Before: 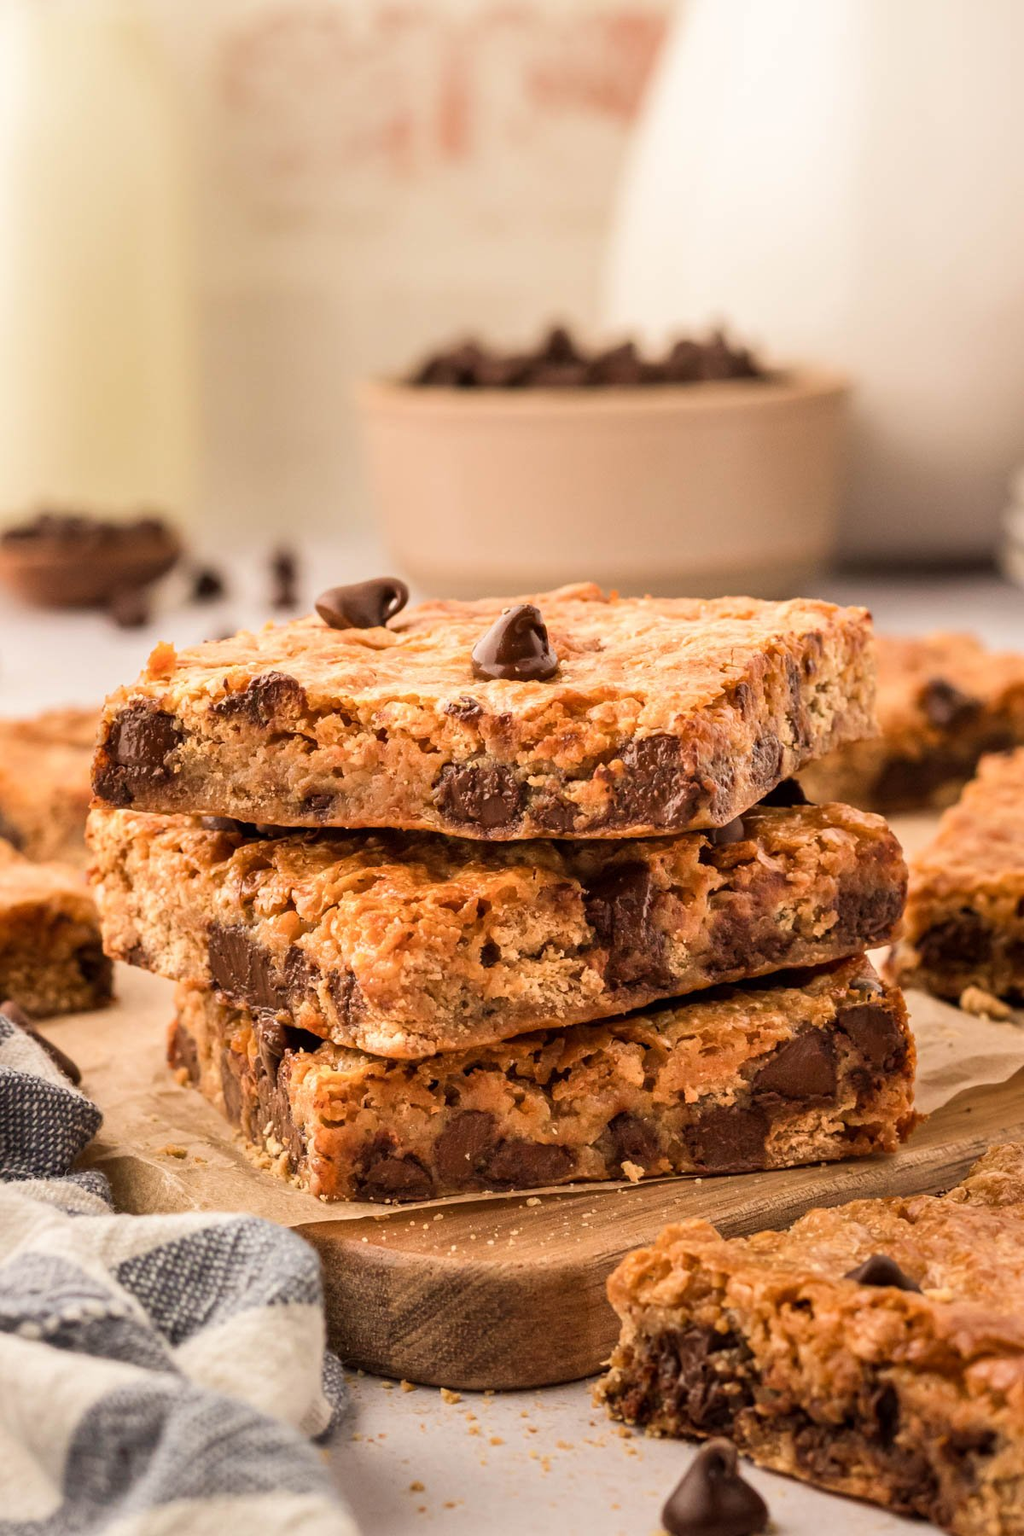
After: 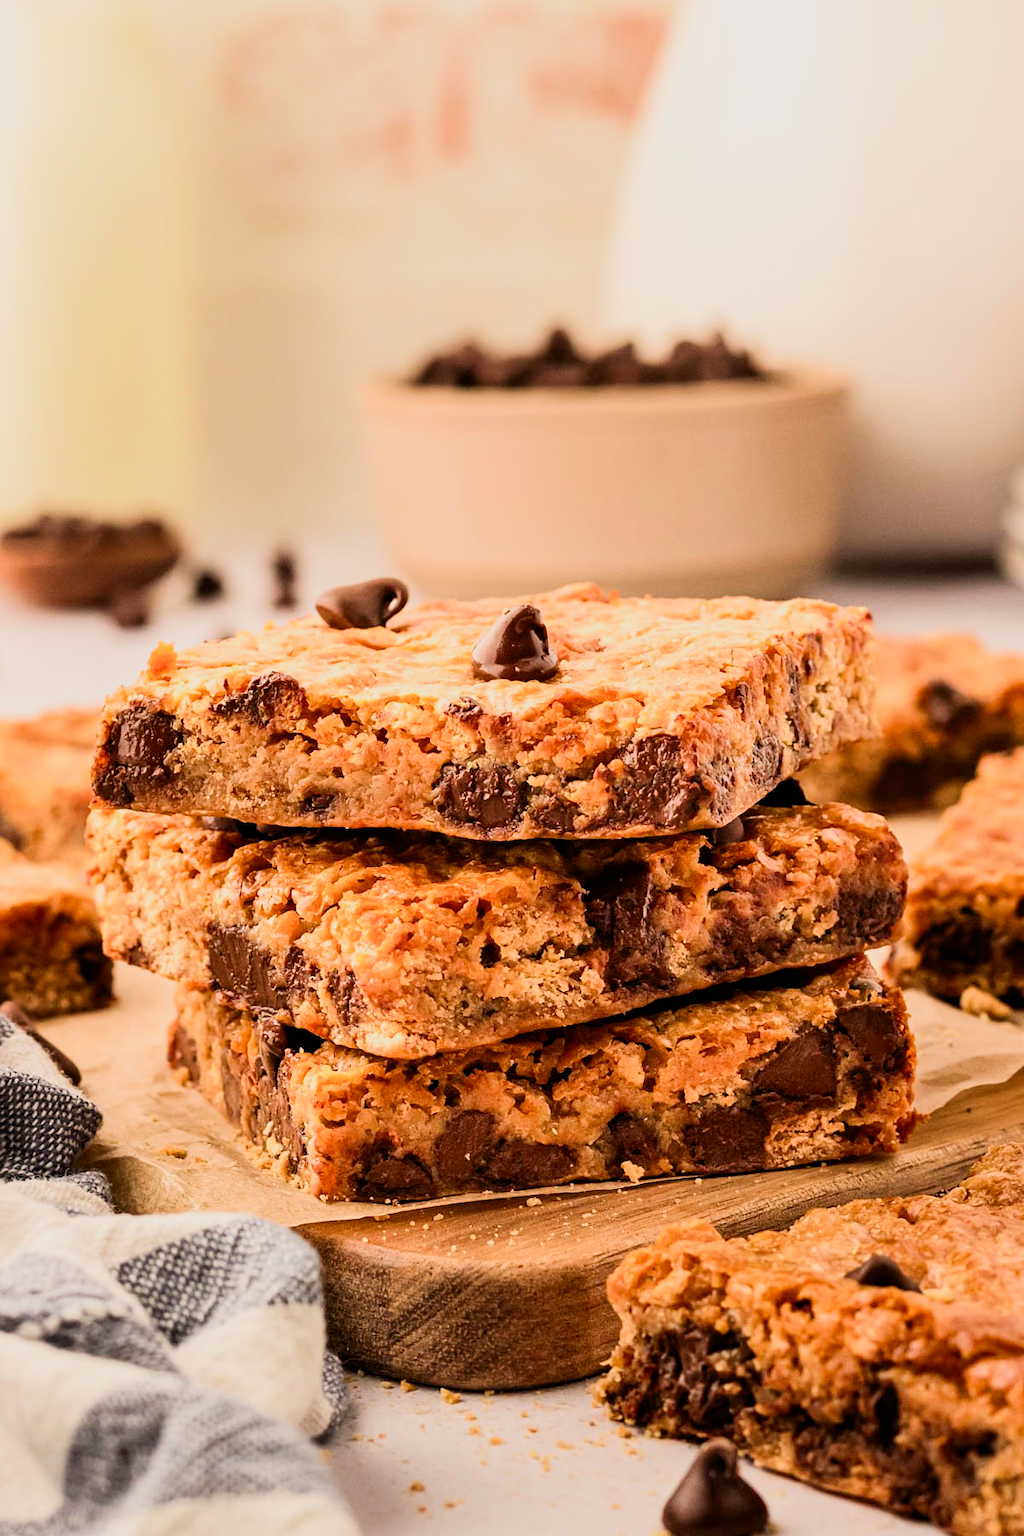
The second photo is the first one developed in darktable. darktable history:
contrast brightness saturation: contrast 0.234, brightness 0.11, saturation 0.287
sharpen: amount 0.214
filmic rgb: black relative exposure -6.65 EV, white relative exposure 4.56 EV, hardness 3.26
